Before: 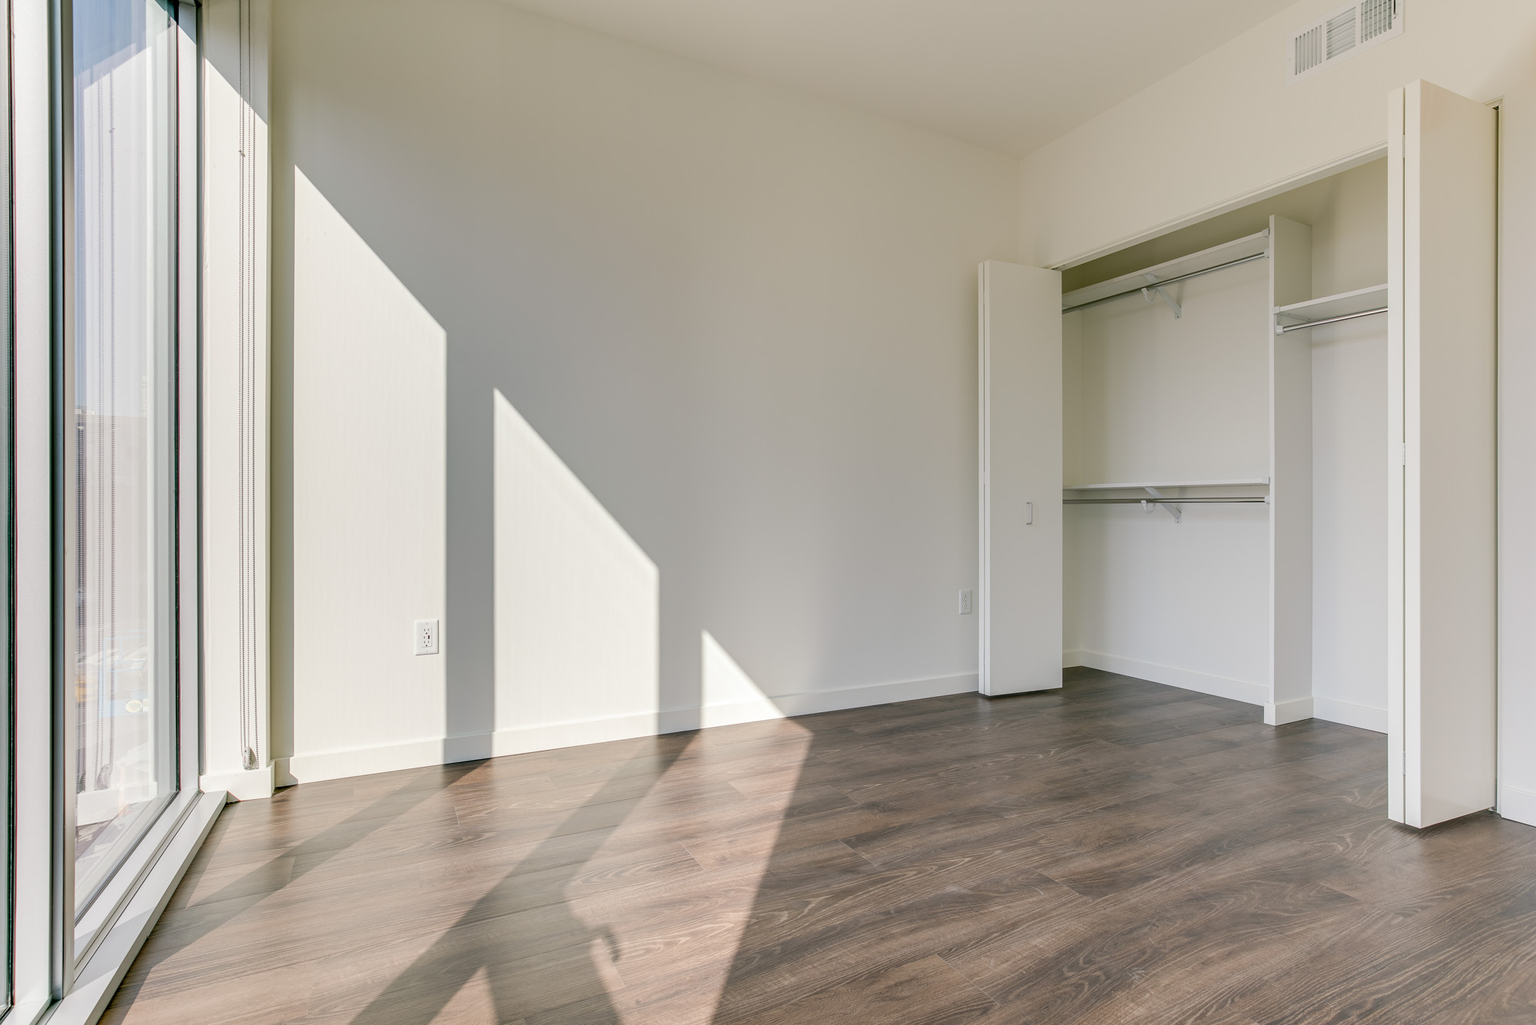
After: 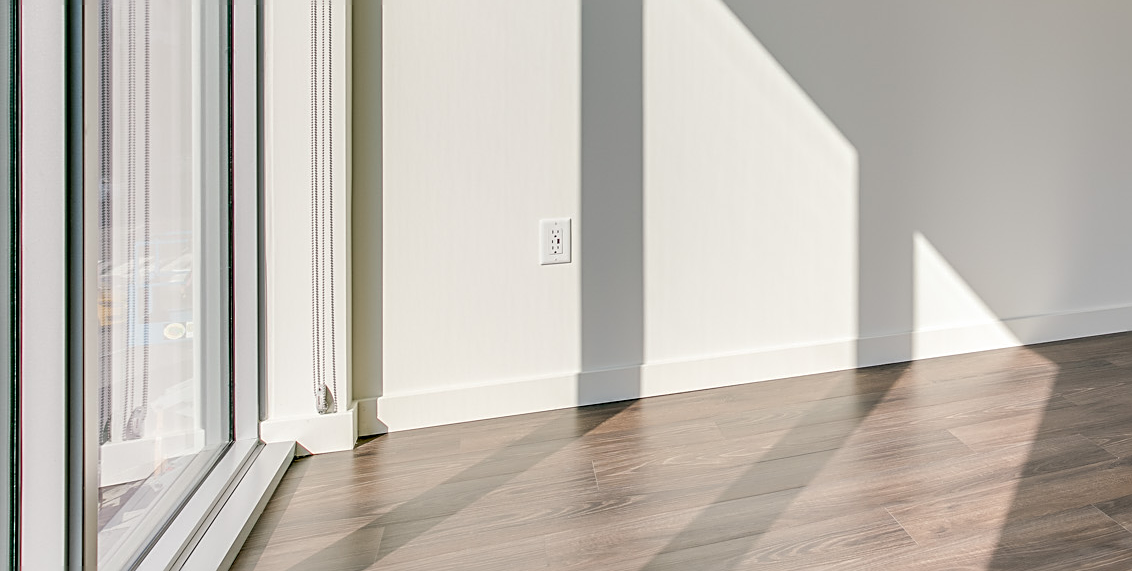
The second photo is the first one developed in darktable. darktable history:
crop: top 44.139%, right 43.394%, bottom 13.01%
sharpen: on, module defaults
